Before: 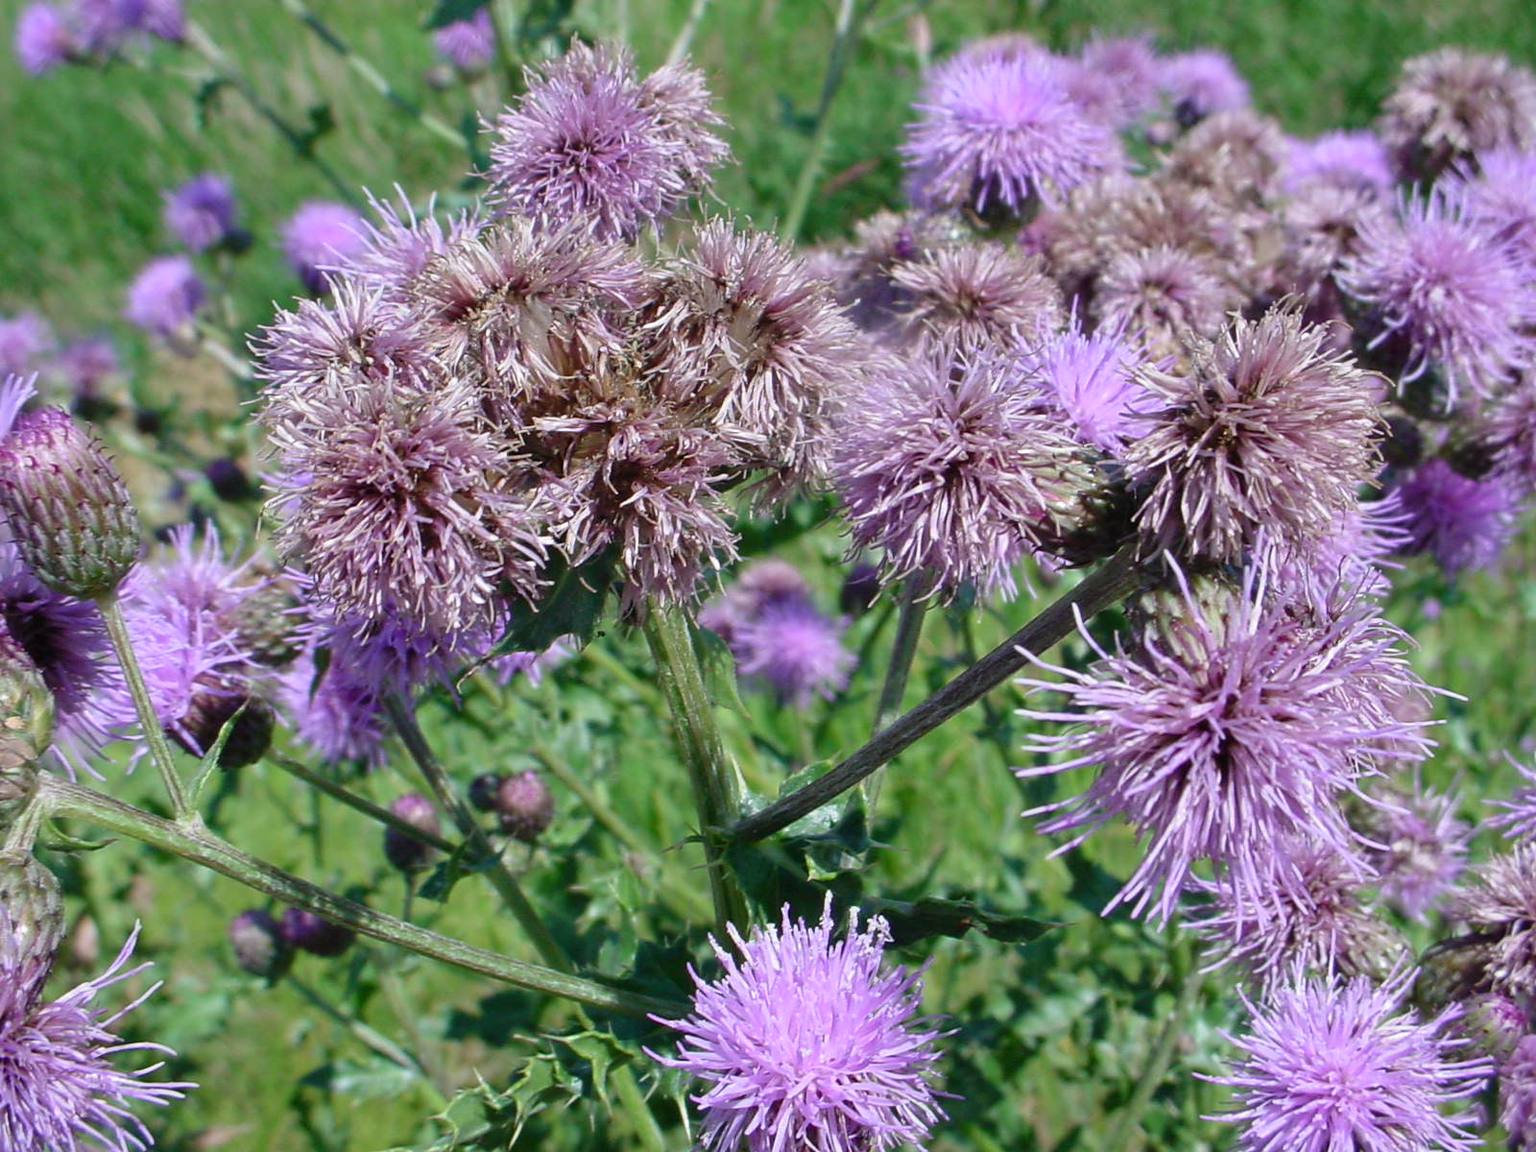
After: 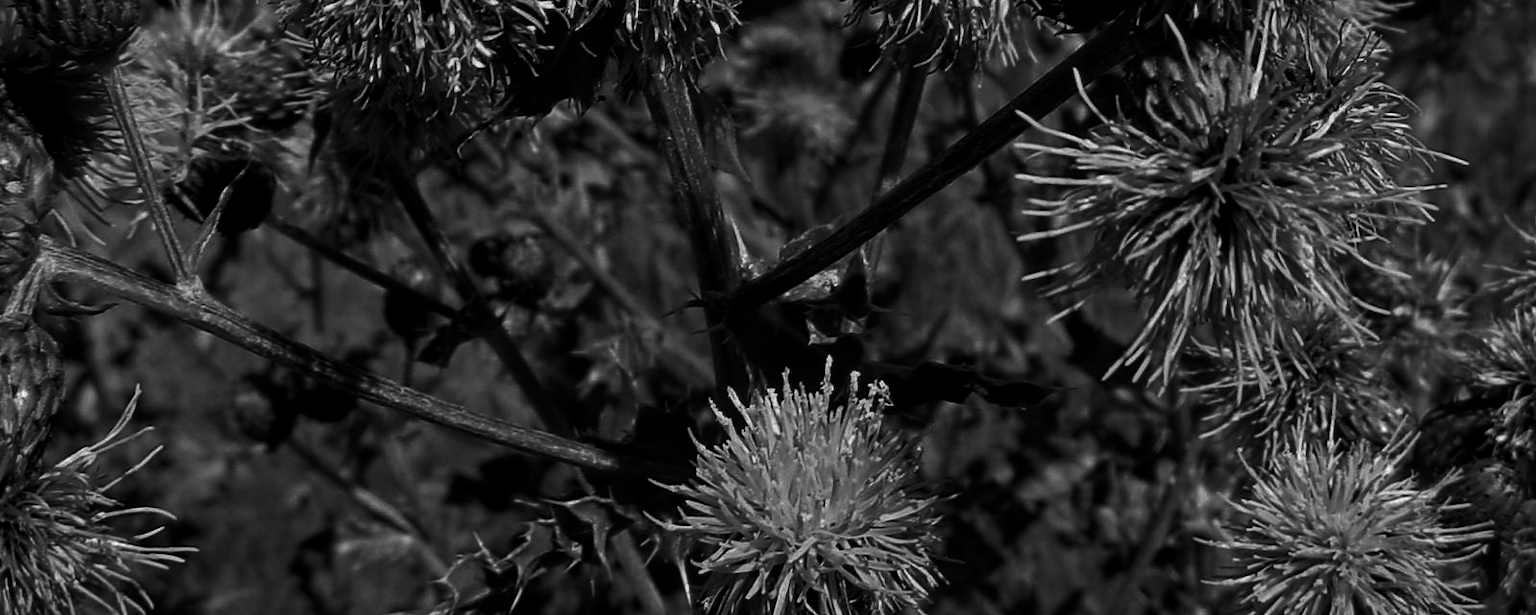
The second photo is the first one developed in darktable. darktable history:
crop and rotate: top 46.53%, right 0.04%
local contrast: detail 110%
contrast brightness saturation: contrast 0.018, brightness -0.999, saturation -0.99
